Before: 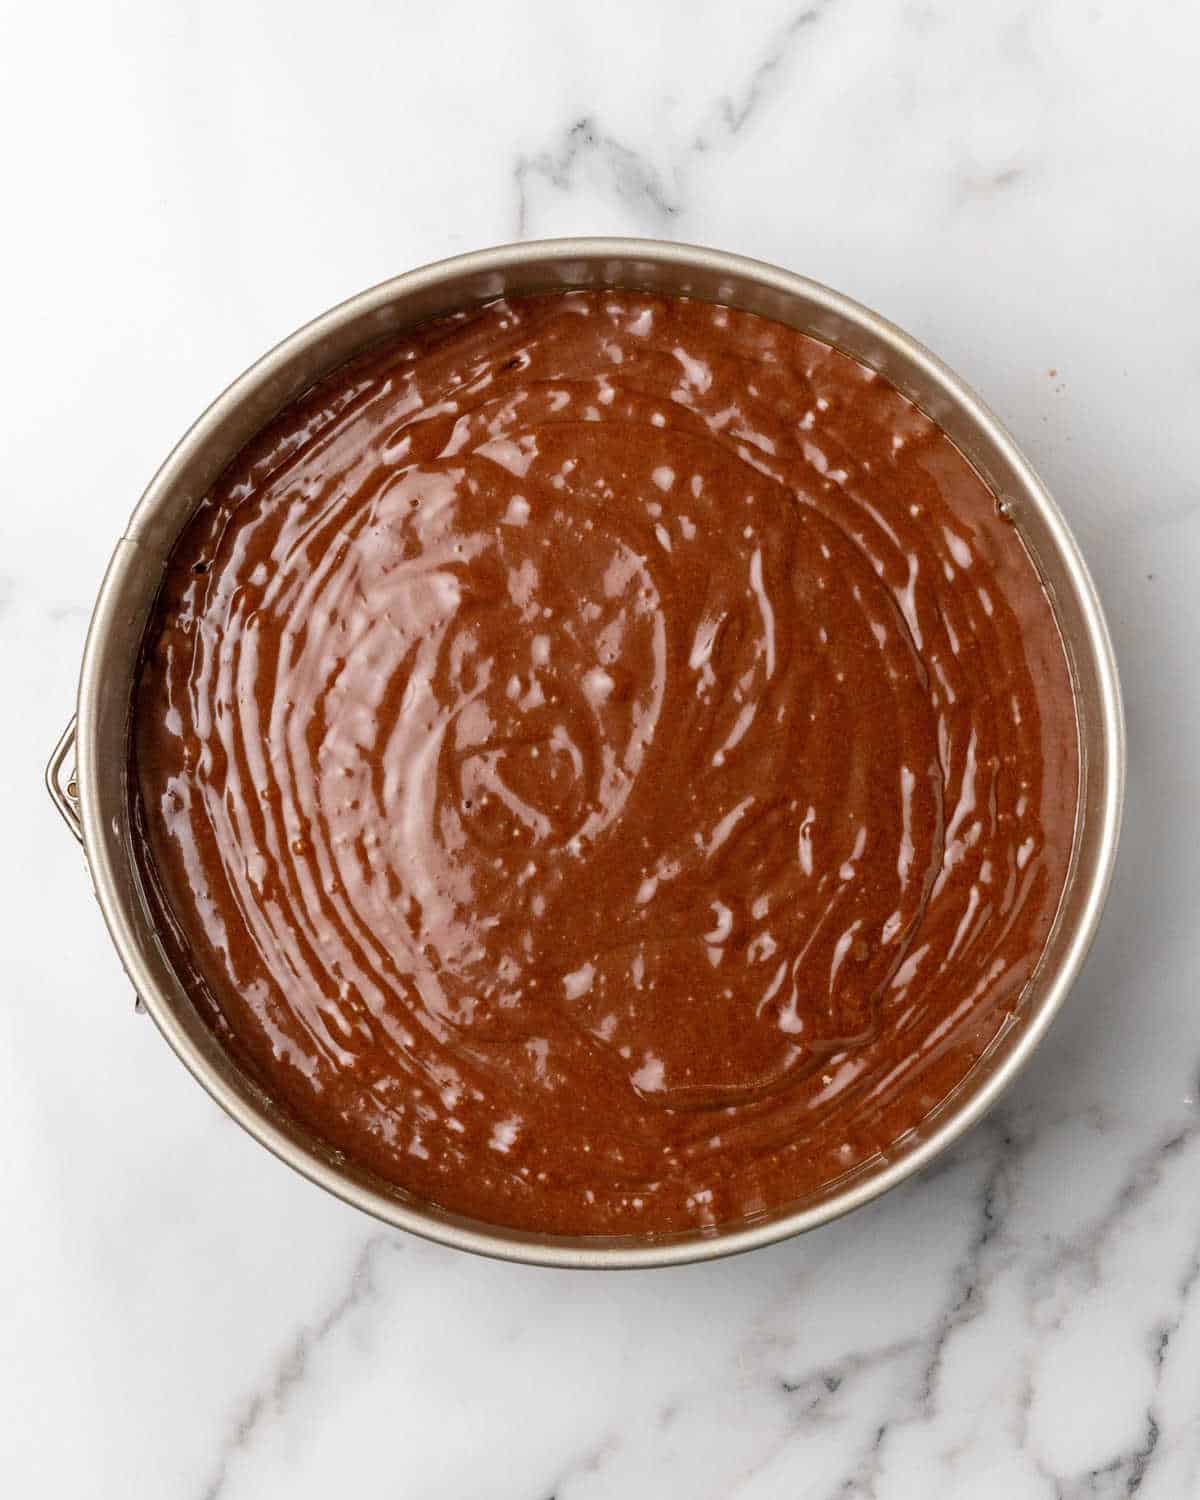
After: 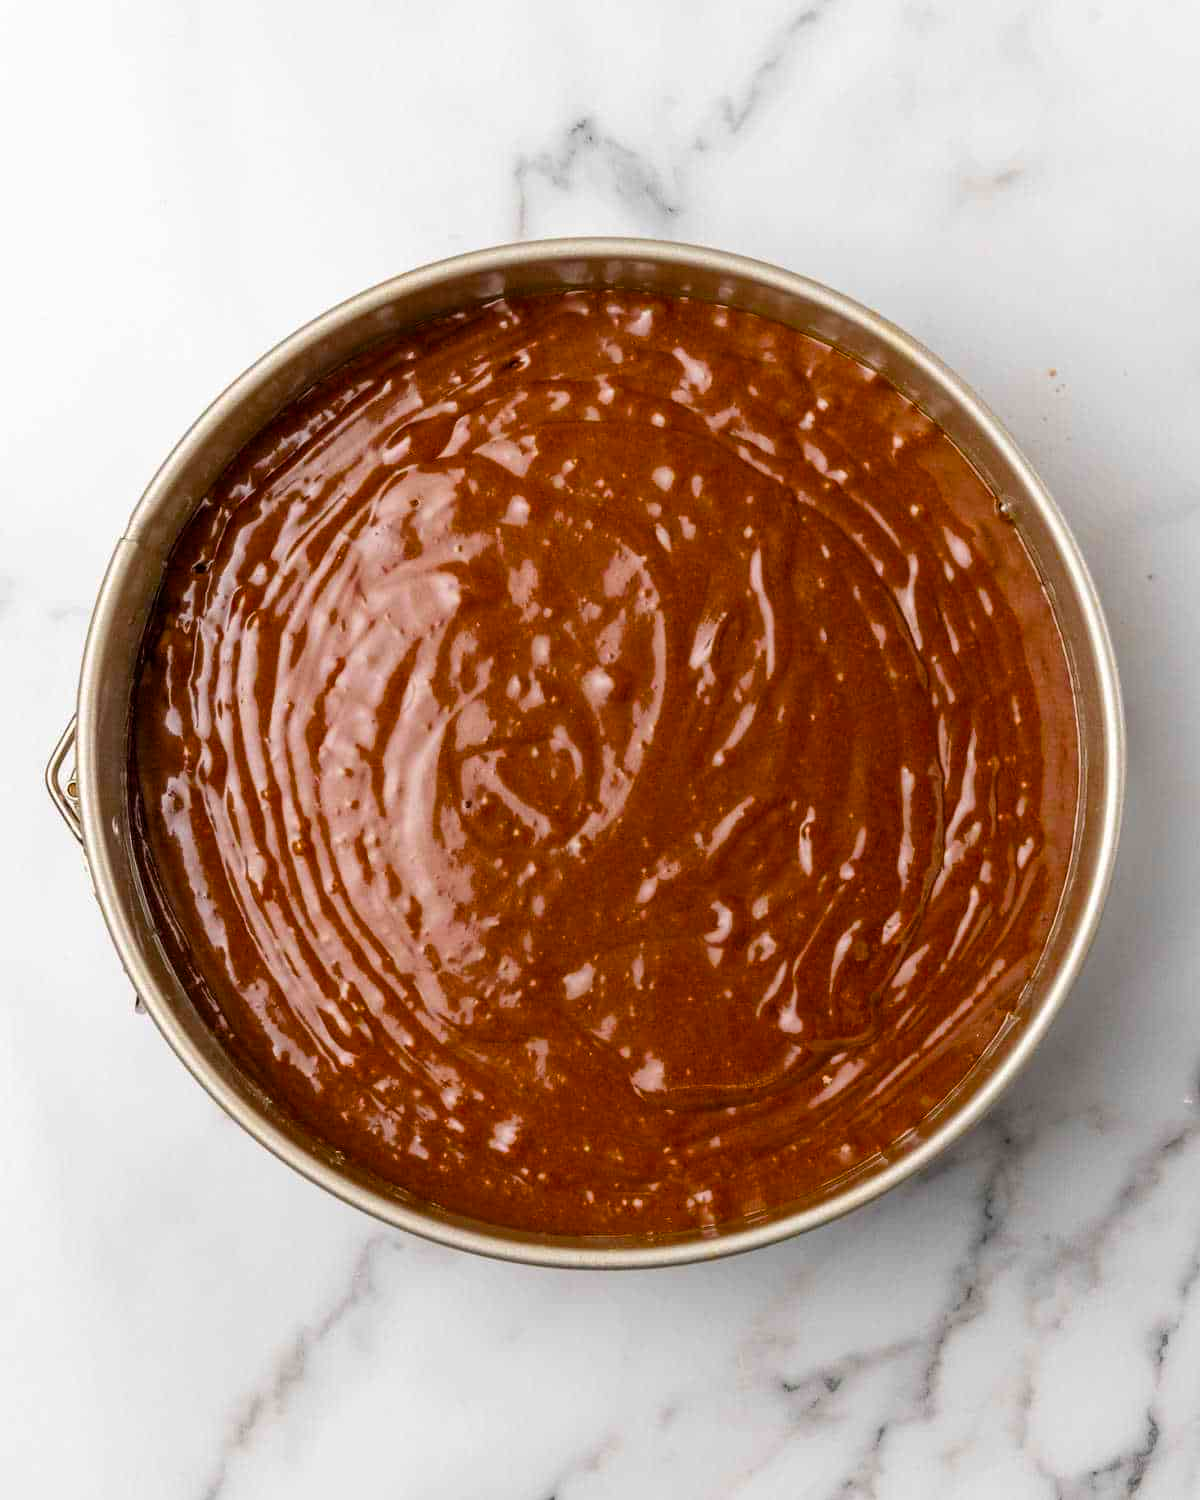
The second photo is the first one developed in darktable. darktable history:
color balance rgb: perceptual saturation grading › global saturation 31.216%, global vibrance 20%
